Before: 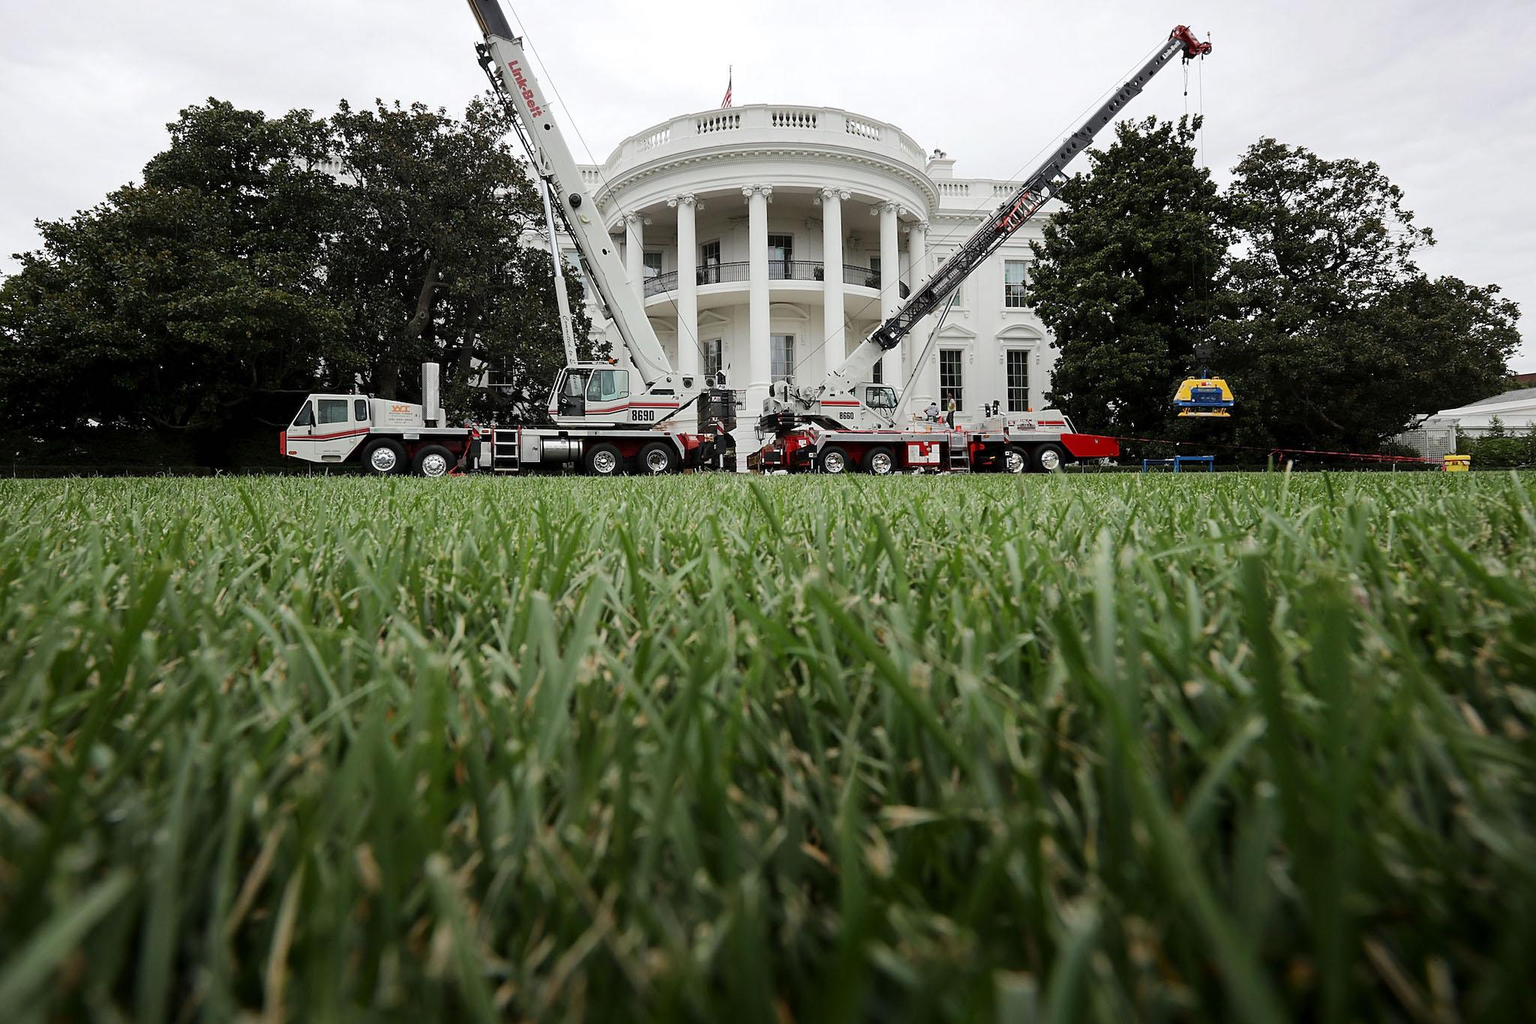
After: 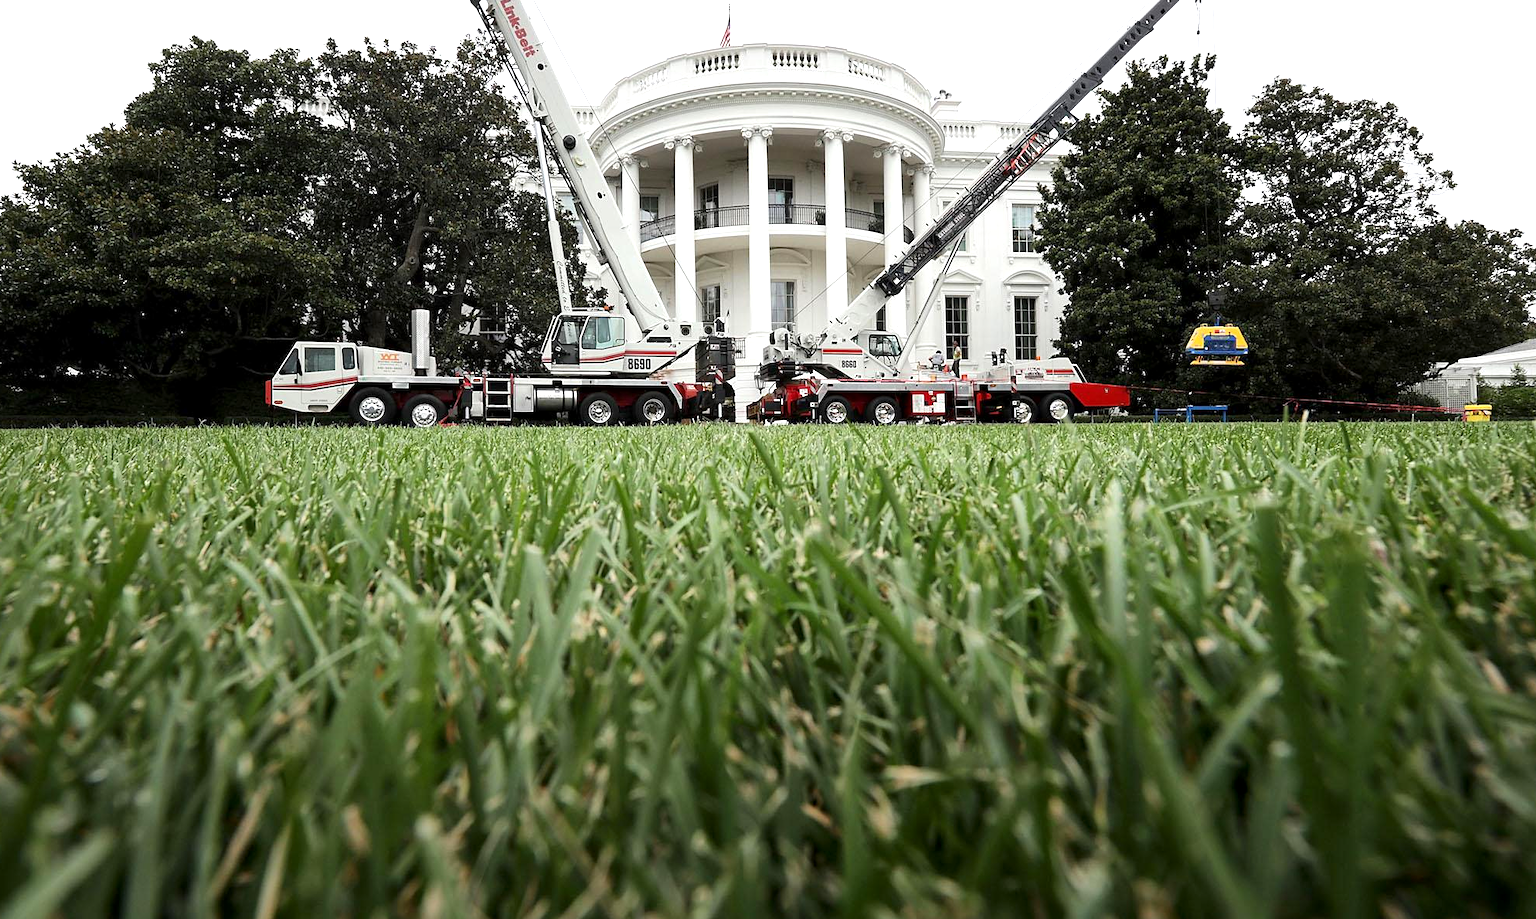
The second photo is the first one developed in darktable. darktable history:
crop: left 1.507%, top 6.147%, right 1.379%, bottom 6.637%
exposure: exposure 0.6 EV, compensate highlight preservation false
local contrast: mode bilateral grid, contrast 25, coarseness 50, detail 123%, midtone range 0.2
